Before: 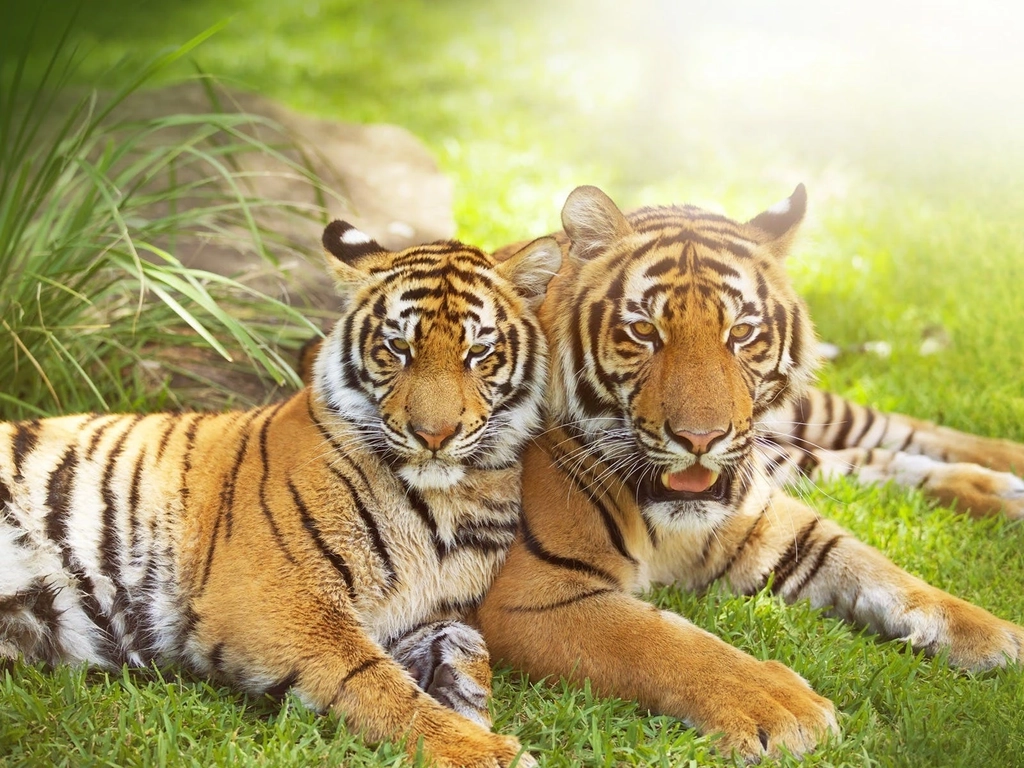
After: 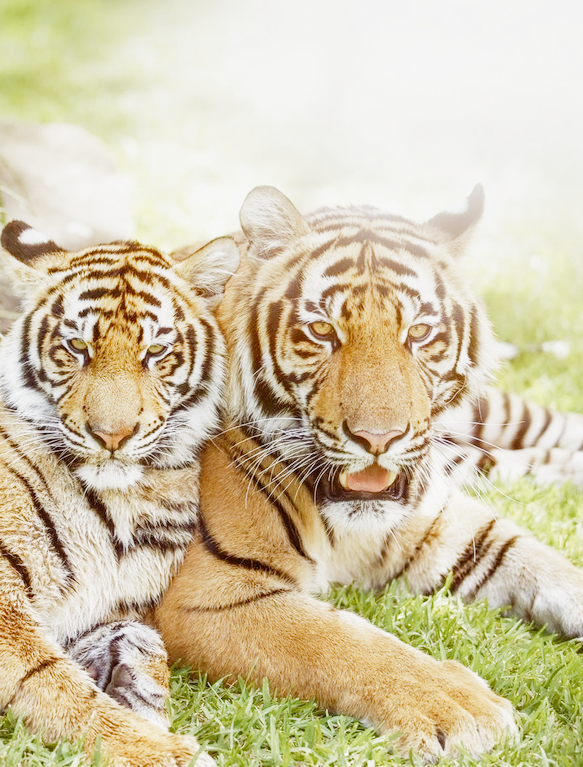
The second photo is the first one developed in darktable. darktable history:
crop: left 31.492%, top 0.005%, right 11.479%
local contrast: detail 130%
exposure: black level correction 0, exposure 1.486 EV, compensate exposure bias true, compensate highlight preservation false
filmic rgb: black relative exposure -7.11 EV, white relative exposure 5.35 EV, hardness 3.02, preserve chrominance no, color science v5 (2021)
